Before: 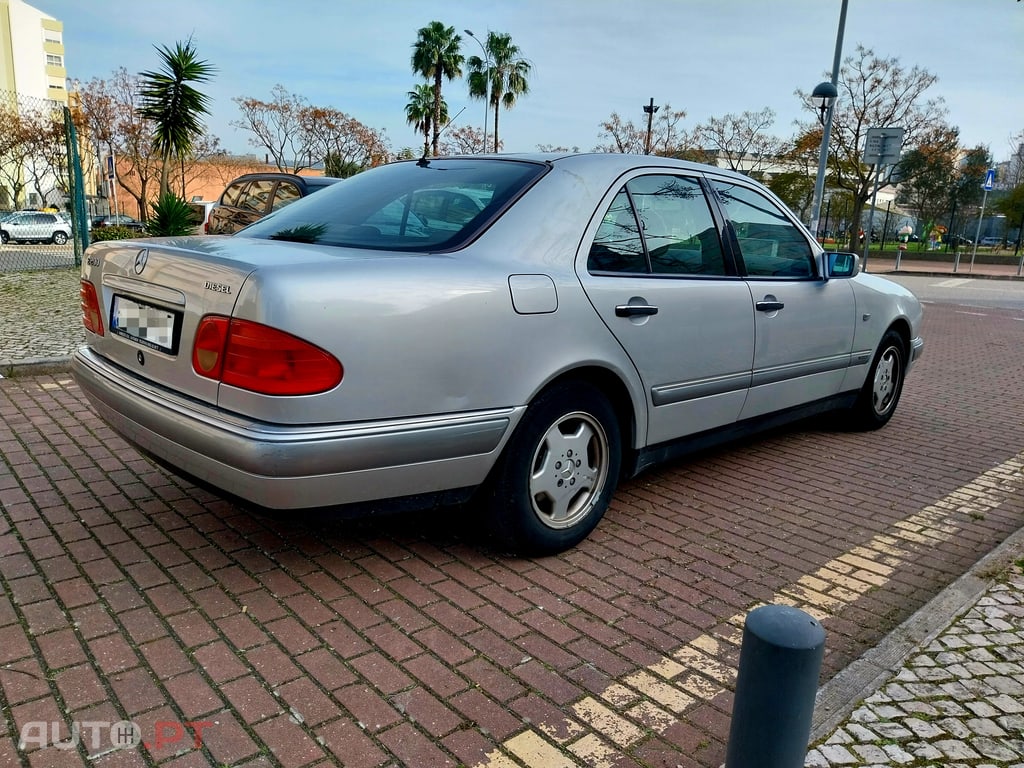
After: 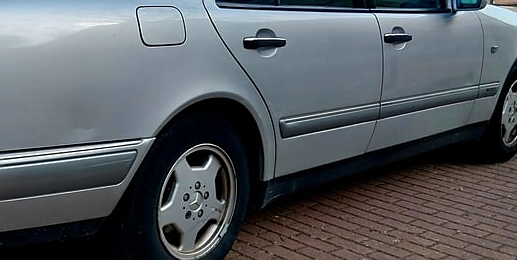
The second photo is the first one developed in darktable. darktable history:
crop: left 36.346%, top 34.949%, right 13.075%, bottom 31.082%
exposure: compensate highlight preservation false
sharpen: radius 1.43, amount 0.404, threshold 1.648
base curve: curves: ch0 [(0, 0) (0.303, 0.277) (1, 1)], preserve colors none
